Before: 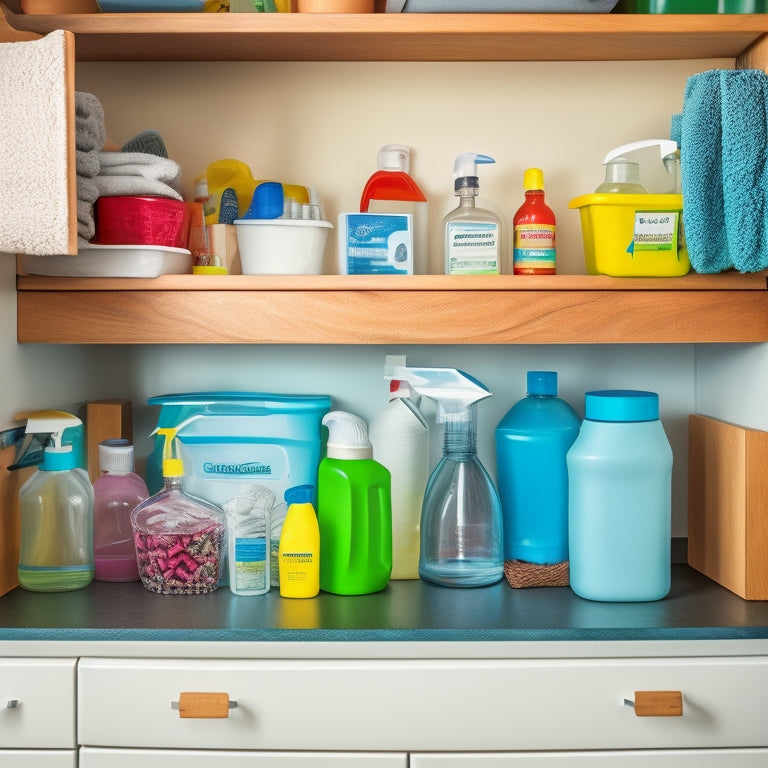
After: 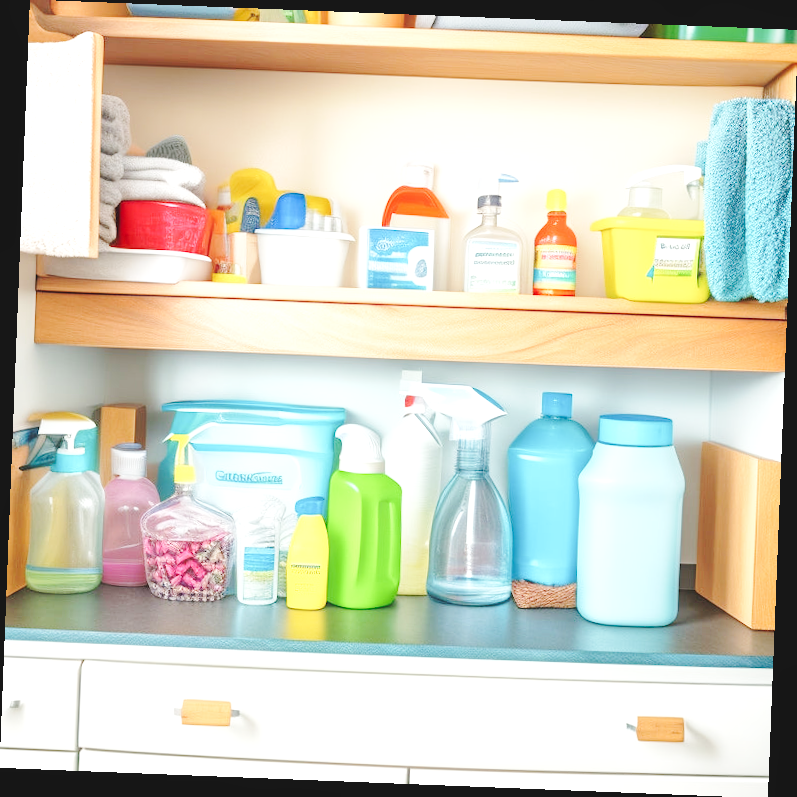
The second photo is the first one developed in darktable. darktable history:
rotate and perspective: rotation 2.27°, automatic cropping off
base curve: curves: ch0 [(0, 0.007) (0.028, 0.063) (0.121, 0.311) (0.46, 0.743) (0.859, 0.957) (1, 1)], preserve colors none
tone equalizer: -8 EV 0.25 EV, -7 EV 0.417 EV, -6 EV 0.417 EV, -5 EV 0.25 EV, -3 EV -0.25 EV, -2 EV -0.417 EV, -1 EV -0.417 EV, +0 EV -0.25 EV, edges refinement/feathering 500, mask exposure compensation -1.57 EV, preserve details guided filter
exposure: black level correction 0, exposure 1.1 EV, compensate exposure bias true, compensate highlight preservation false
